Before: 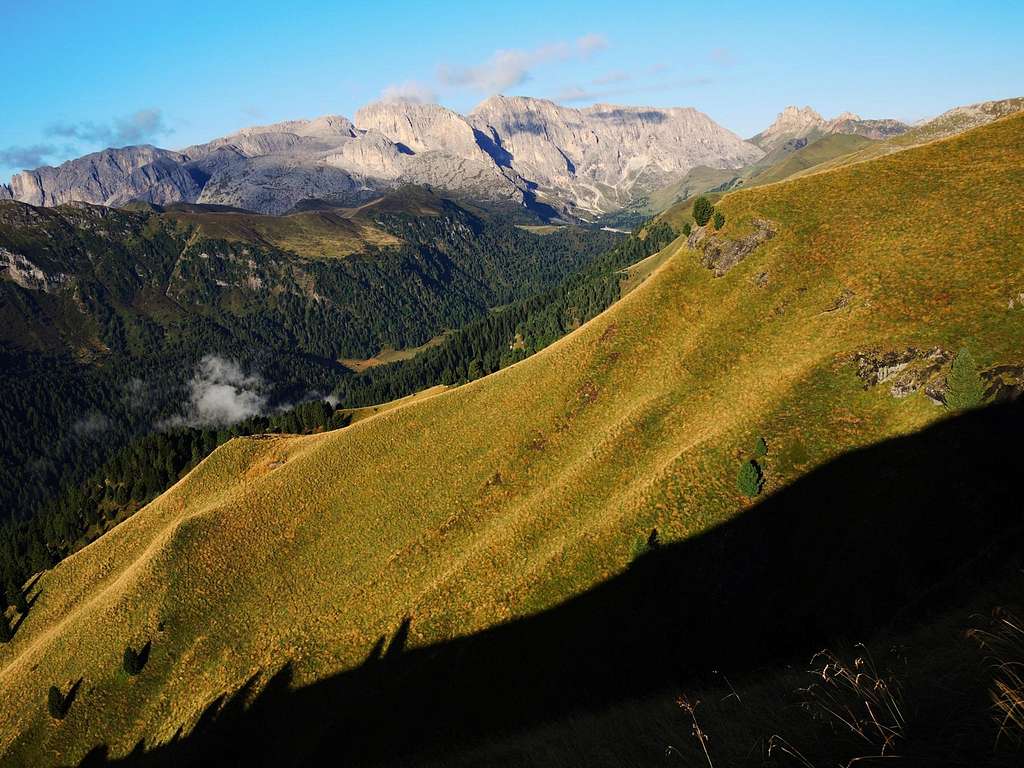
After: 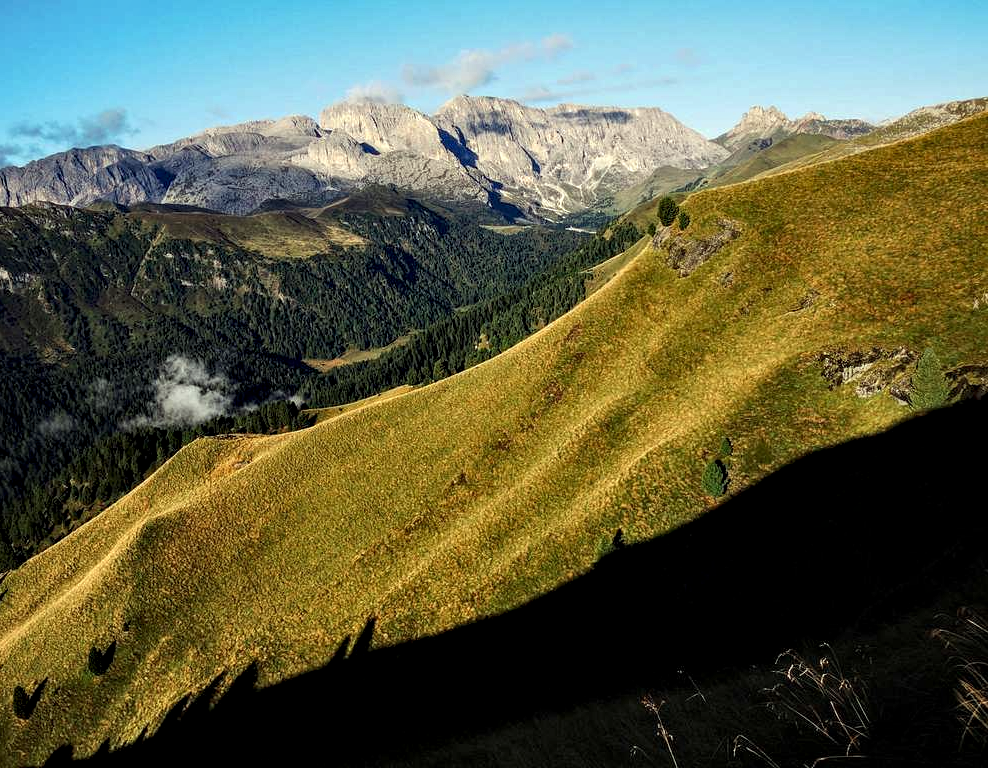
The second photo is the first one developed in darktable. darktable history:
tone equalizer: smoothing diameter 24.9%, edges refinement/feathering 8.3, preserve details guided filter
crop and rotate: left 3.429%
contrast equalizer: octaves 7, y [[0.546, 0.552, 0.554, 0.554, 0.552, 0.546], [0.5 ×6], [0.5 ×6], [0 ×6], [0 ×6]]
local contrast: detail 130%
color correction: highlights a* -4.72, highlights b* 5.03, saturation 0.974
